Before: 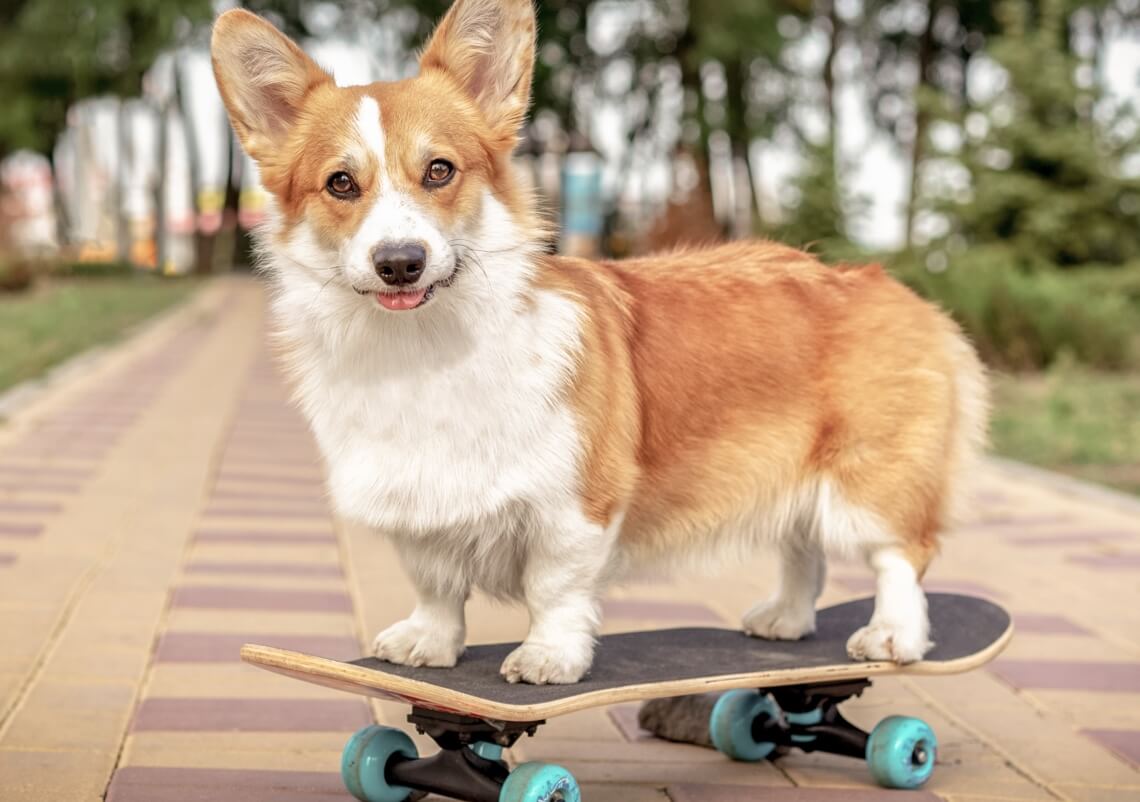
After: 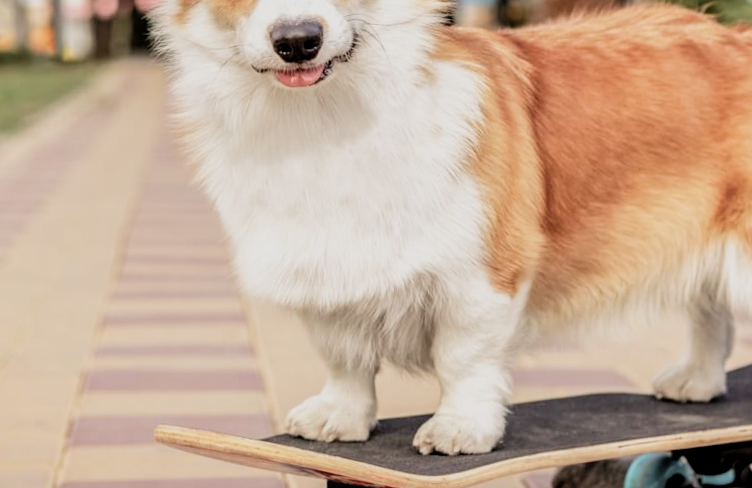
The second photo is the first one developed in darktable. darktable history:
rotate and perspective: rotation -2.12°, lens shift (vertical) 0.009, lens shift (horizontal) -0.008, automatic cropping original format, crop left 0.036, crop right 0.964, crop top 0.05, crop bottom 0.959
crop: left 6.488%, top 27.668%, right 24.183%, bottom 8.656%
filmic rgb: black relative exposure -5 EV, hardness 2.88, contrast 1.3, highlights saturation mix -30%
